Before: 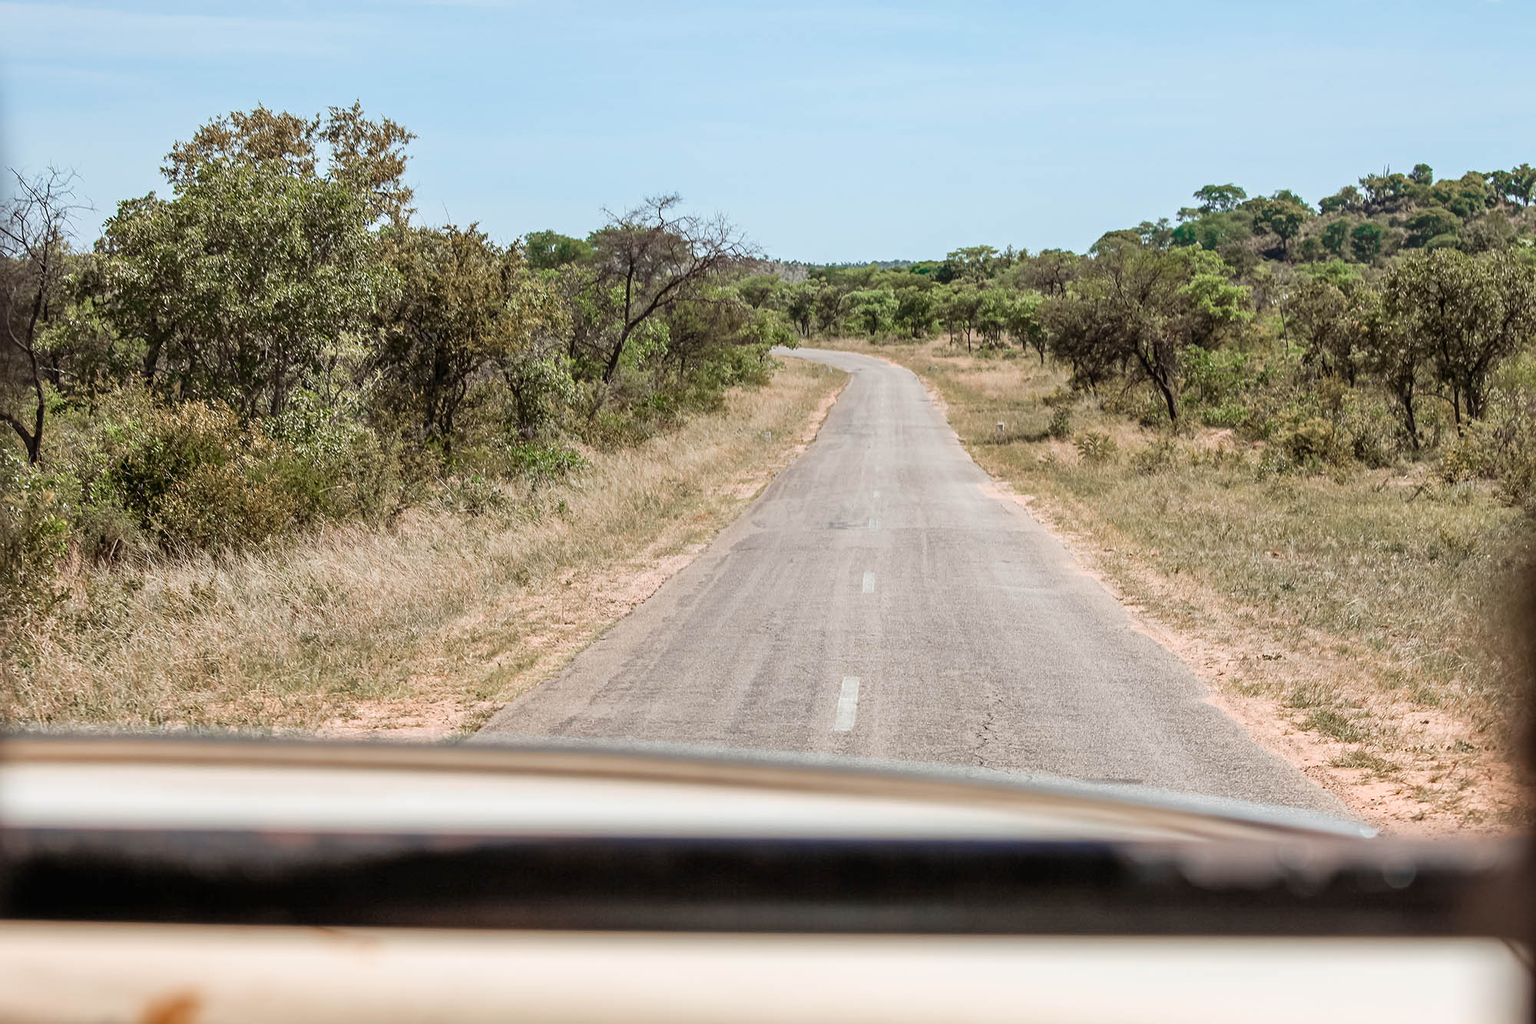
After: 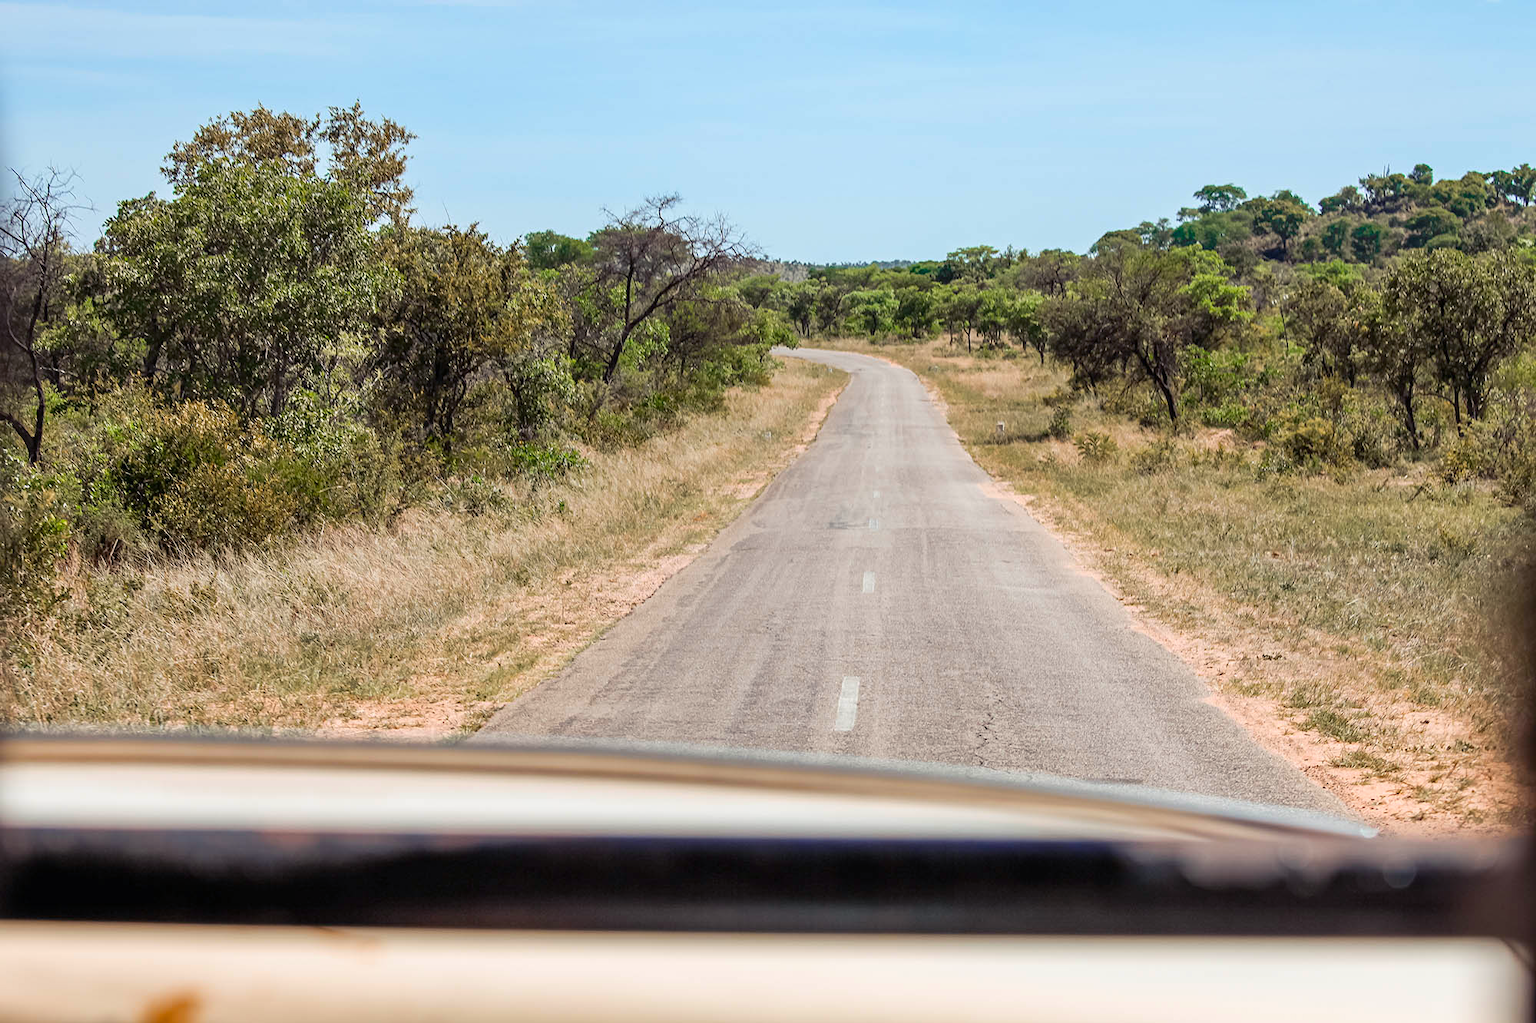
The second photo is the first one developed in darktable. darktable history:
color balance rgb: shadows lift › luminance -21.614%, shadows lift › chroma 6.615%, shadows lift › hue 267.4°, perceptual saturation grading › global saturation 24.986%, global vibrance 14.548%
